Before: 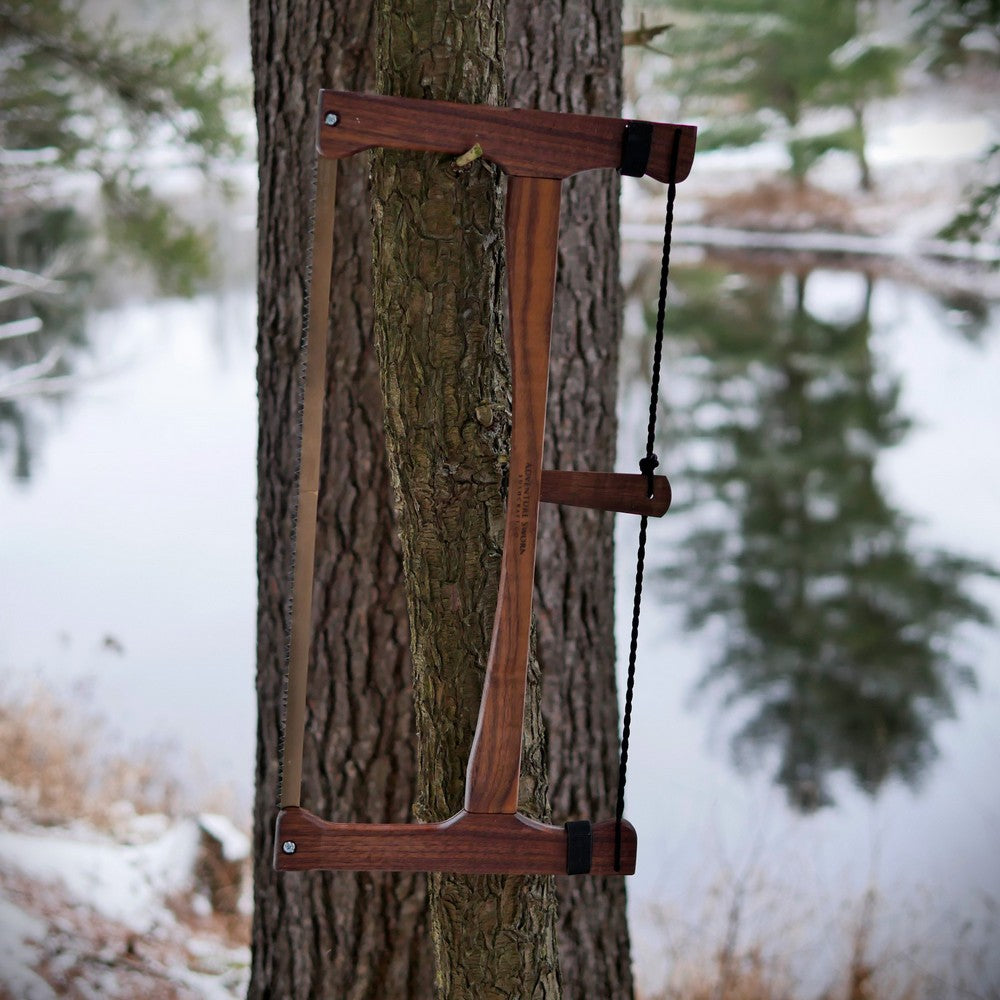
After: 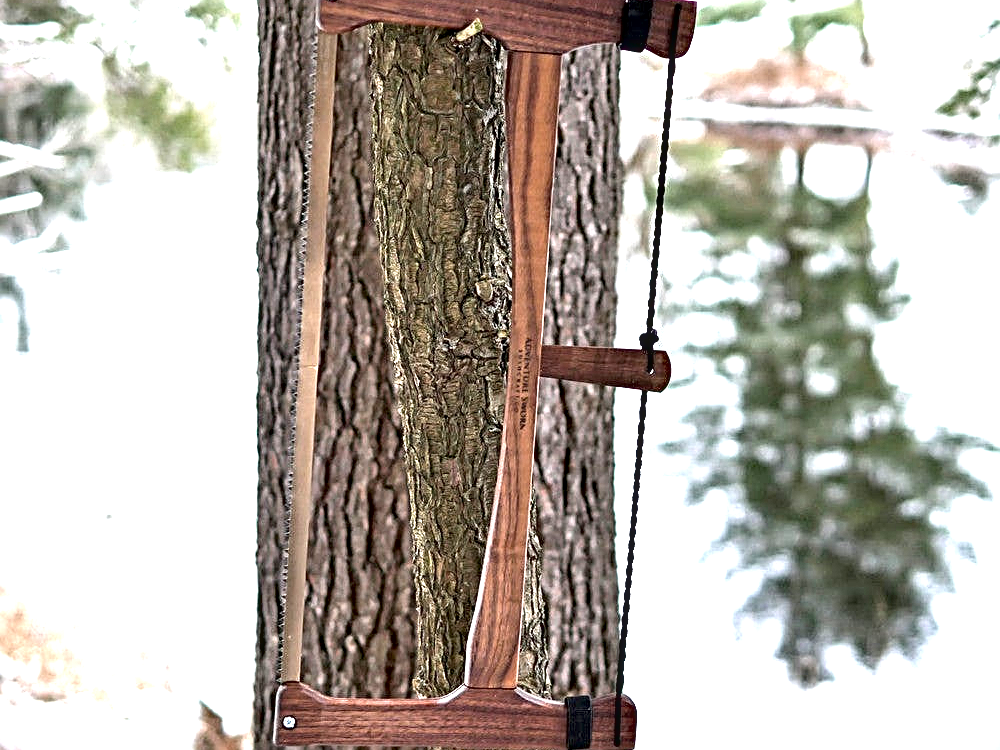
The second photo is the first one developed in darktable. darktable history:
local contrast: highlights 83%, shadows 81%
haze removal: compatibility mode true, adaptive false
exposure: black level correction 0.001, exposure 1.84 EV, compensate highlight preservation false
crop and rotate: top 12.5%, bottom 12.5%
sharpen: radius 2.676, amount 0.669
contrast brightness saturation: contrast 0.06, brightness -0.01, saturation -0.23
